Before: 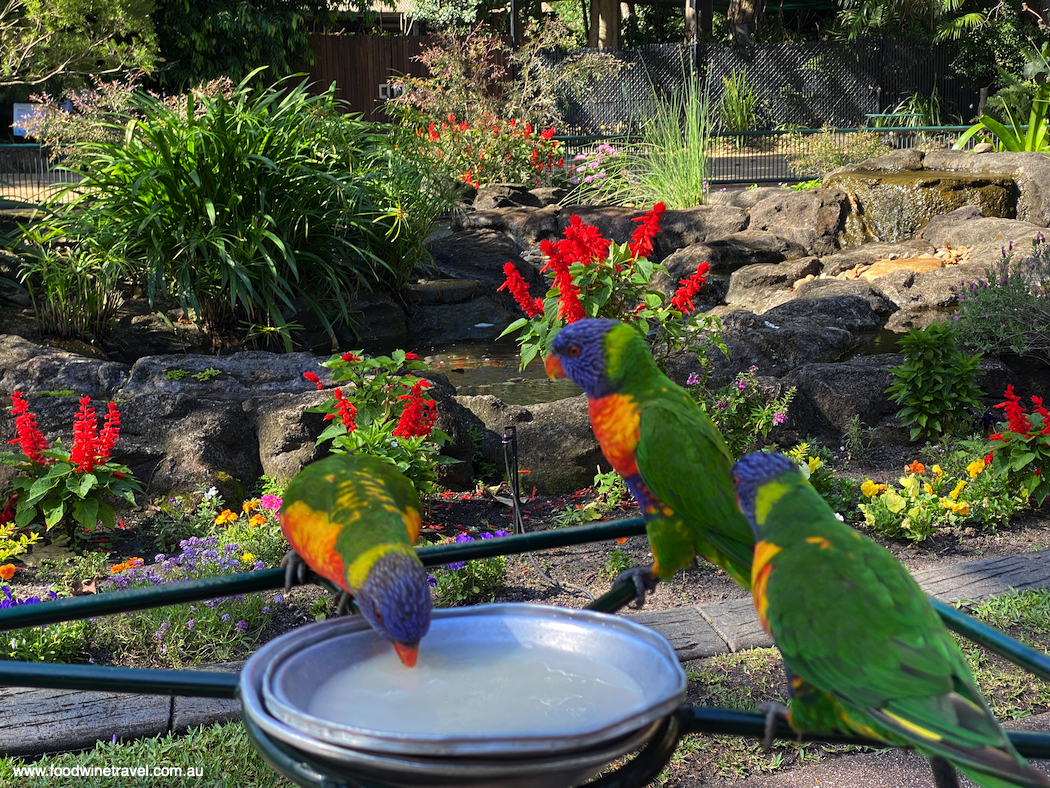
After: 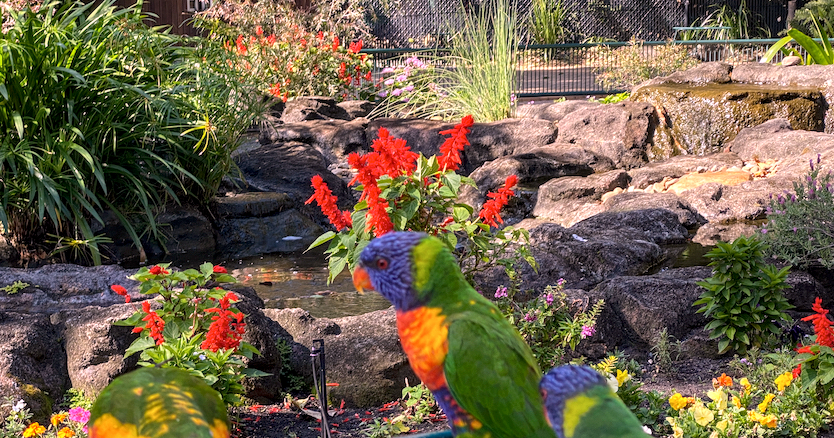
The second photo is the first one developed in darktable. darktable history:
local contrast: detail 130%
crop: left 18.38%, top 11.092%, right 2.134%, bottom 33.217%
white balance: red 1.188, blue 1.11
